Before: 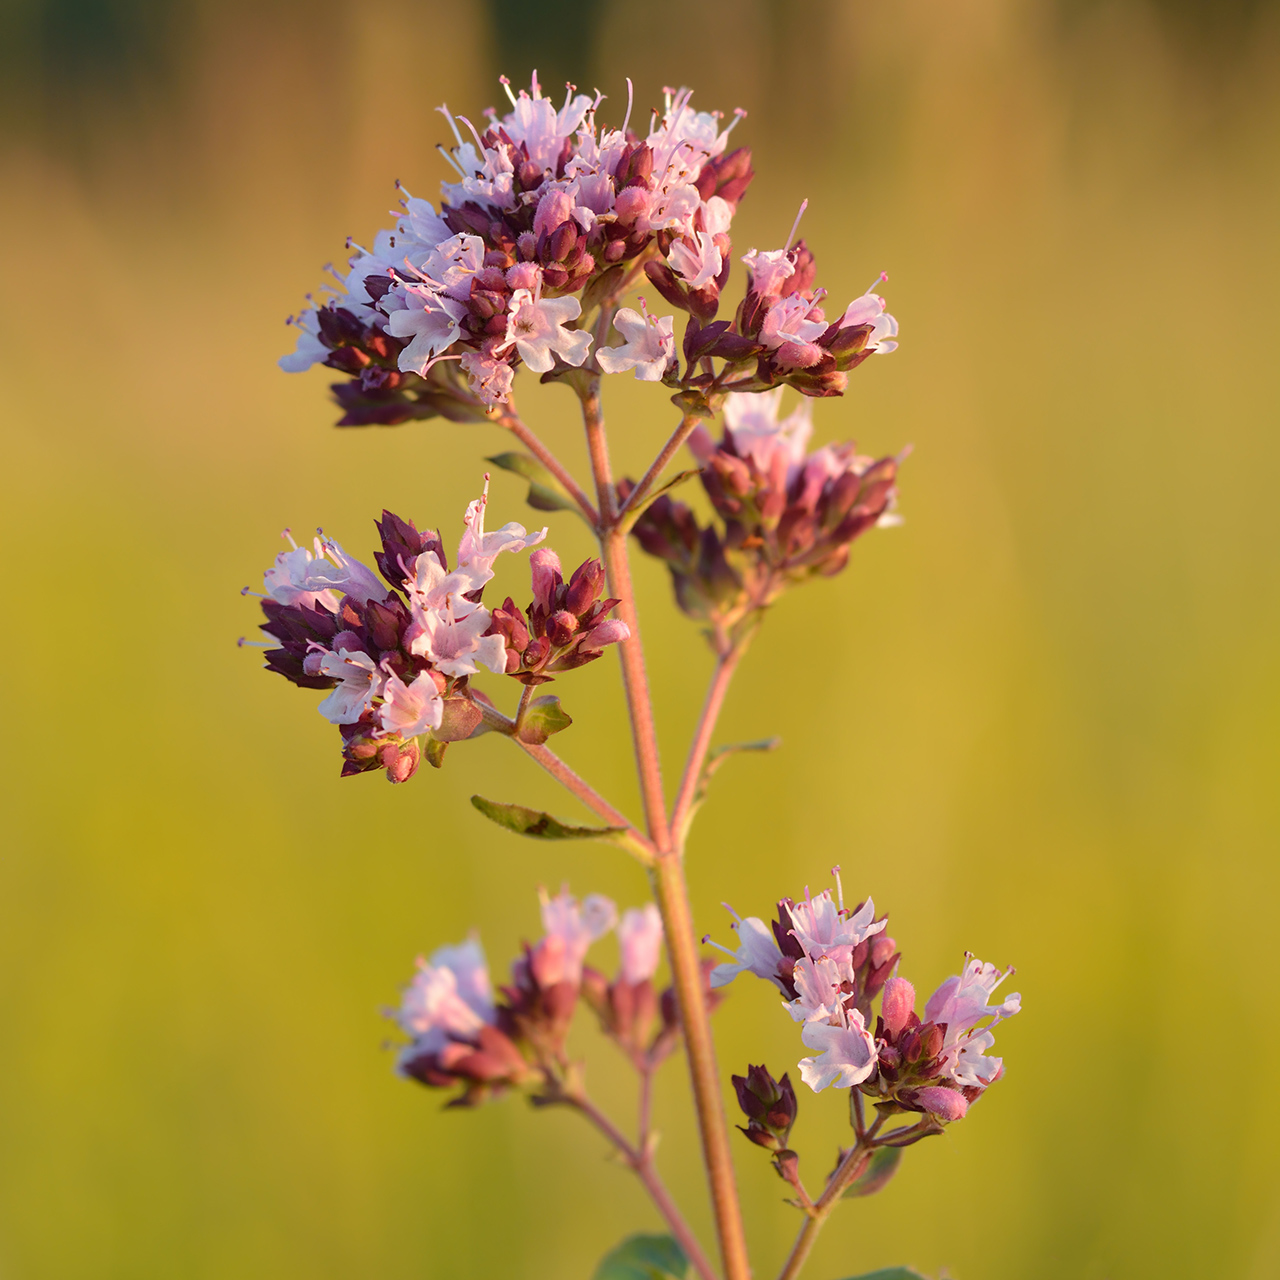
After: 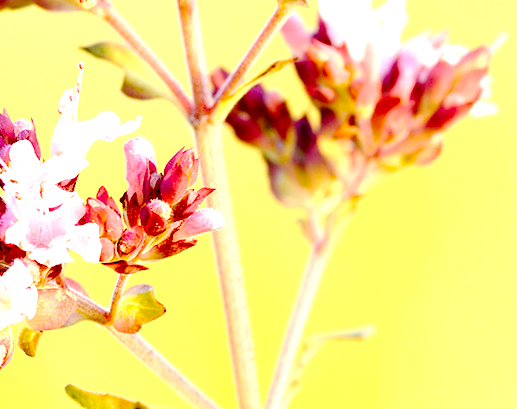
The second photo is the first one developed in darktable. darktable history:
crop: left 31.751%, top 32.172%, right 27.8%, bottom 35.83%
exposure: black level correction 0.016, exposure 1.774 EV, compensate highlight preservation false
tone curve: curves: ch0 [(0, 0) (0.003, 0.035) (0.011, 0.035) (0.025, 0.035) (0.044, 0.046) (0.069, 0.063) (0.1, 0.084) (0.136, 0.123) (0.177, 0.174) (0.224, 0.232) (0.277, 0.304) (0.335, 0.387) (0.399, 0.476) (0.468, 0.566) (0.543, 0.639) (0.623, 0.714) (0.709, 0.776) (0.801, 0.851) (0.898, 0.921) (1, 1)], preserve colors none
